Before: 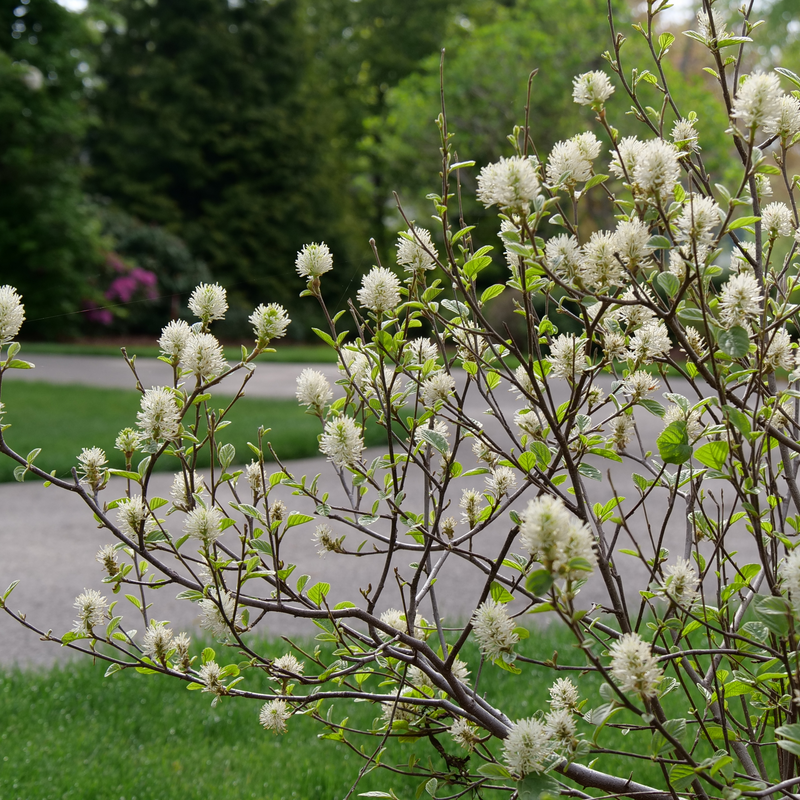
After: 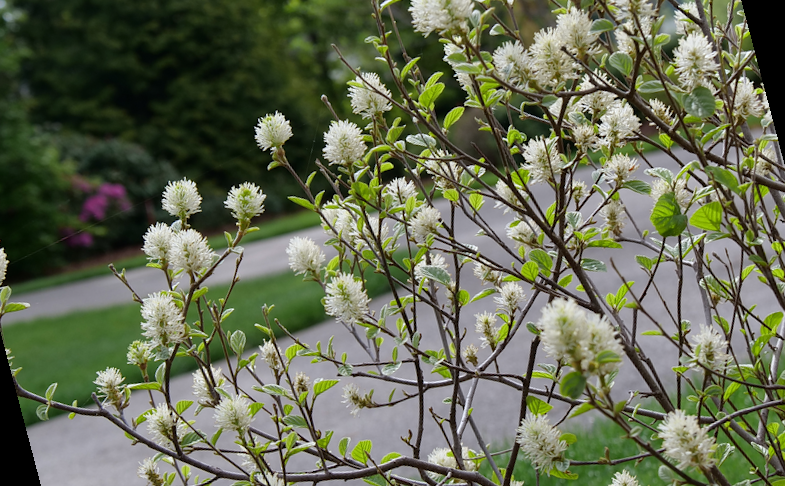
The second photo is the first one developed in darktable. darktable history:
rotate and perspective: rotation -14.8°, crop left 0.1, crop right 0.903, crop top 0.25, crop bottom 0.748
white balance: red 0.976, blue 1.04
